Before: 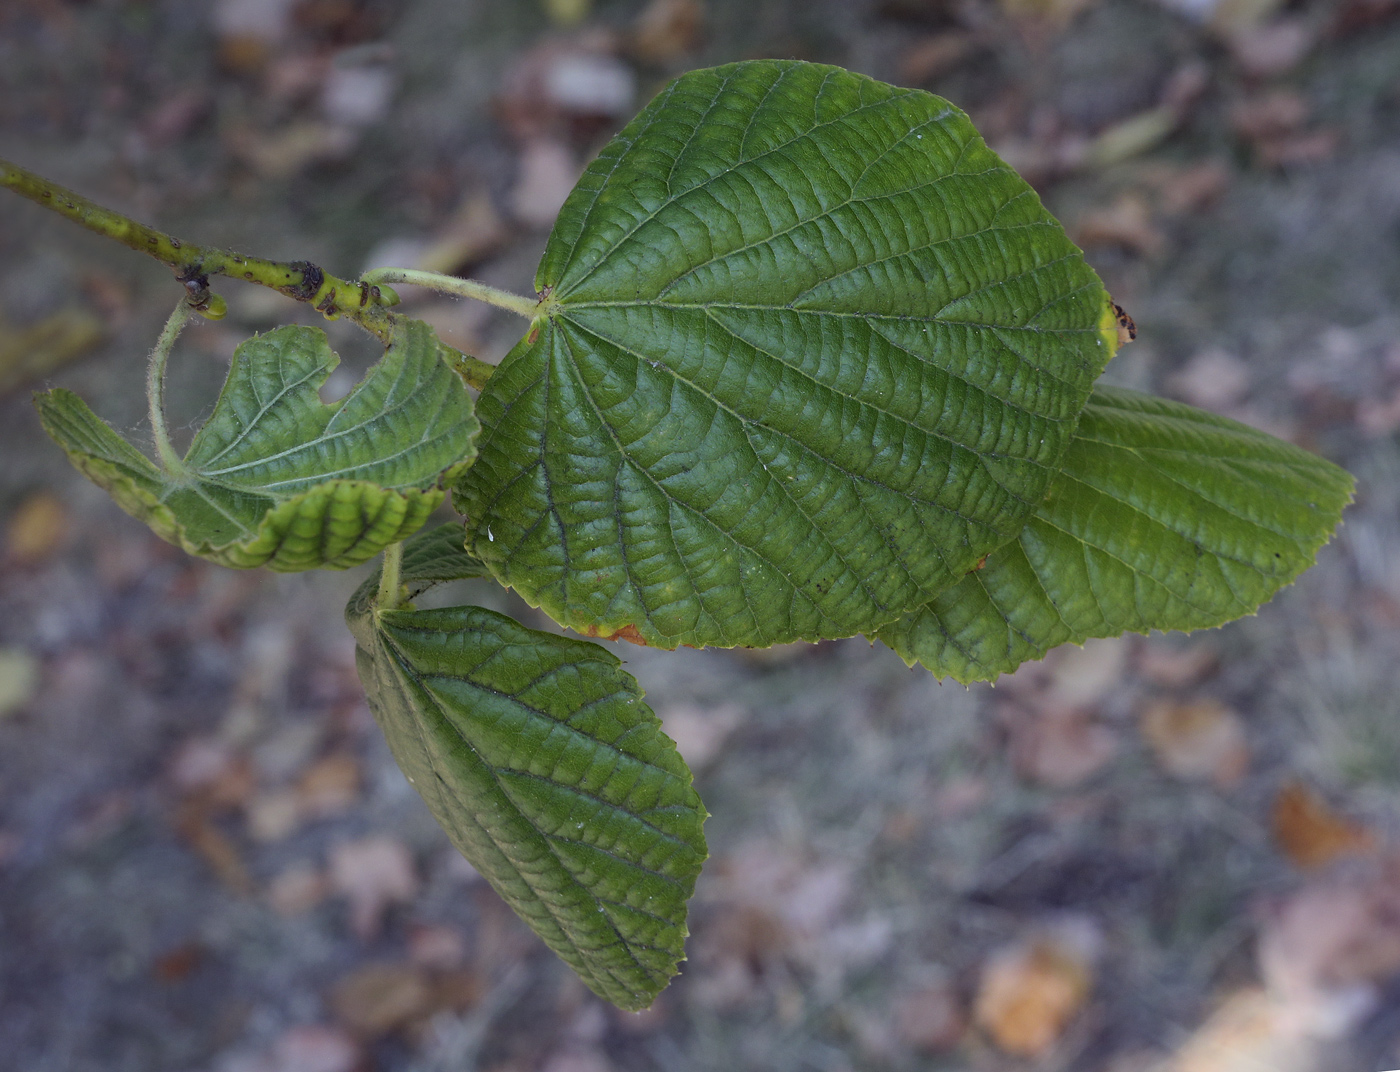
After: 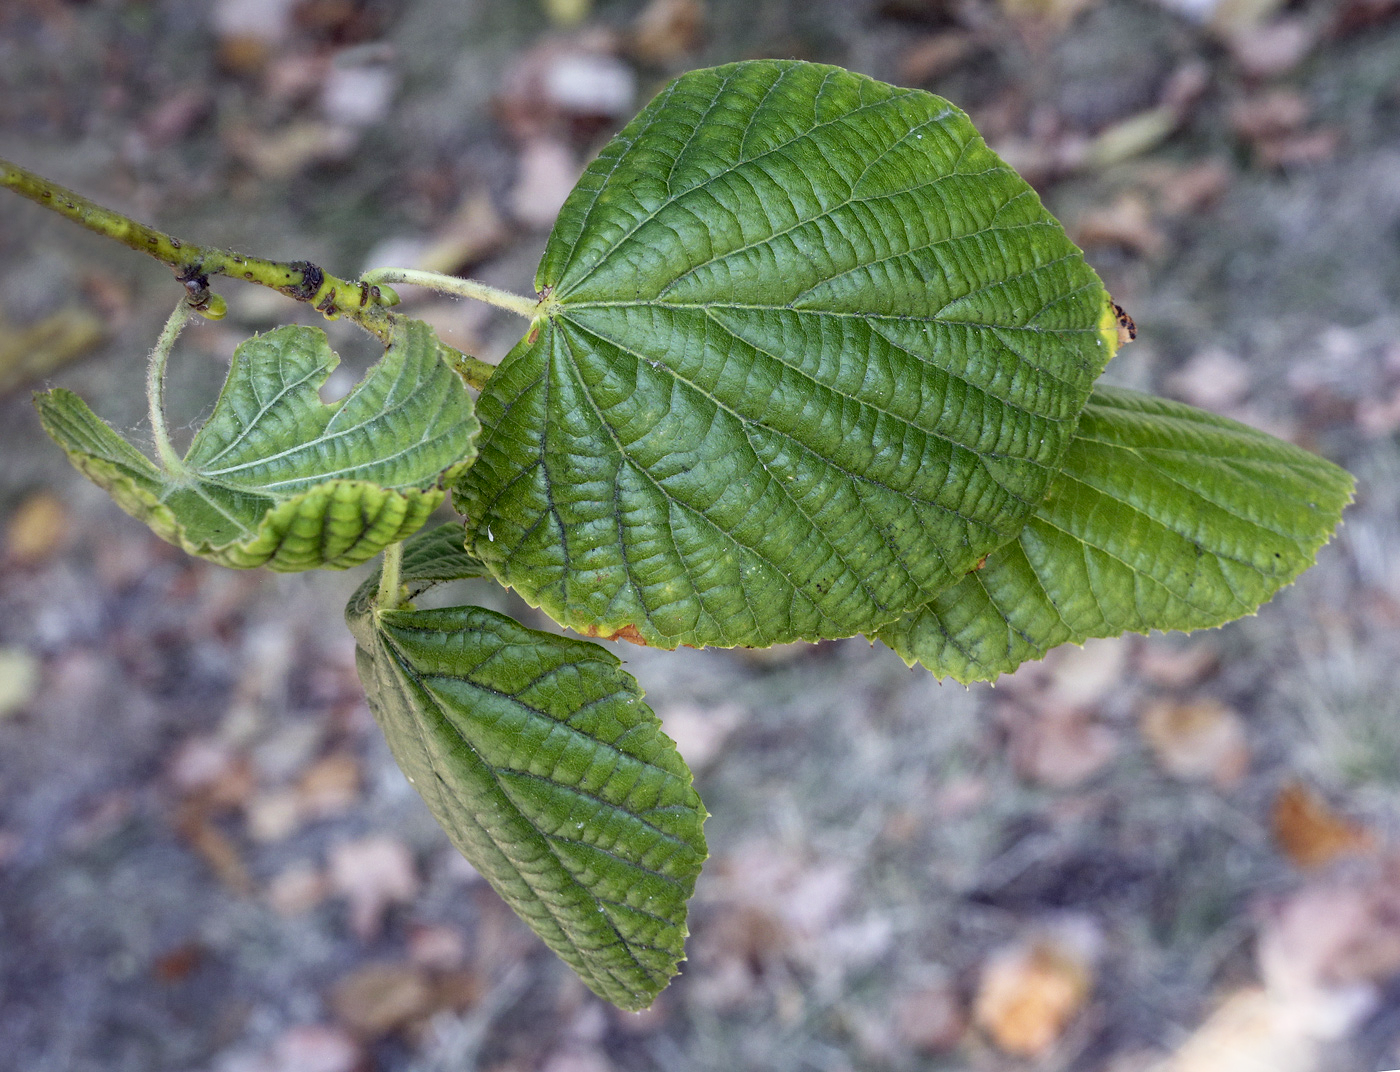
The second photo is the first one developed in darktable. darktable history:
tone curve: curves: ch0 [(0, 0.005) (0.103, 0.097) (0.18, 0.22) (0.378, 0.482) (0.504, 0.631) (0.663, 0.801) (0.834, 0.914) (1, 0.971)]; ch1 [(0, 0) (0.172, 0.123) (0.324, 0.253) (0.396, 0.388) (0.478, 0.461) (0.499, 0.498) (0.522, 0.528) (0.604, 0.692) (0.704, 0.818) (1, 1)]; ch2 [(0, 0) (0.411, 0.424) (0.496, 0.5) (0.515, 0.519) (0.555, 0.585) (0.628, 0.703) (1, 1)], preserve colors none
local contrast: detail 130%
